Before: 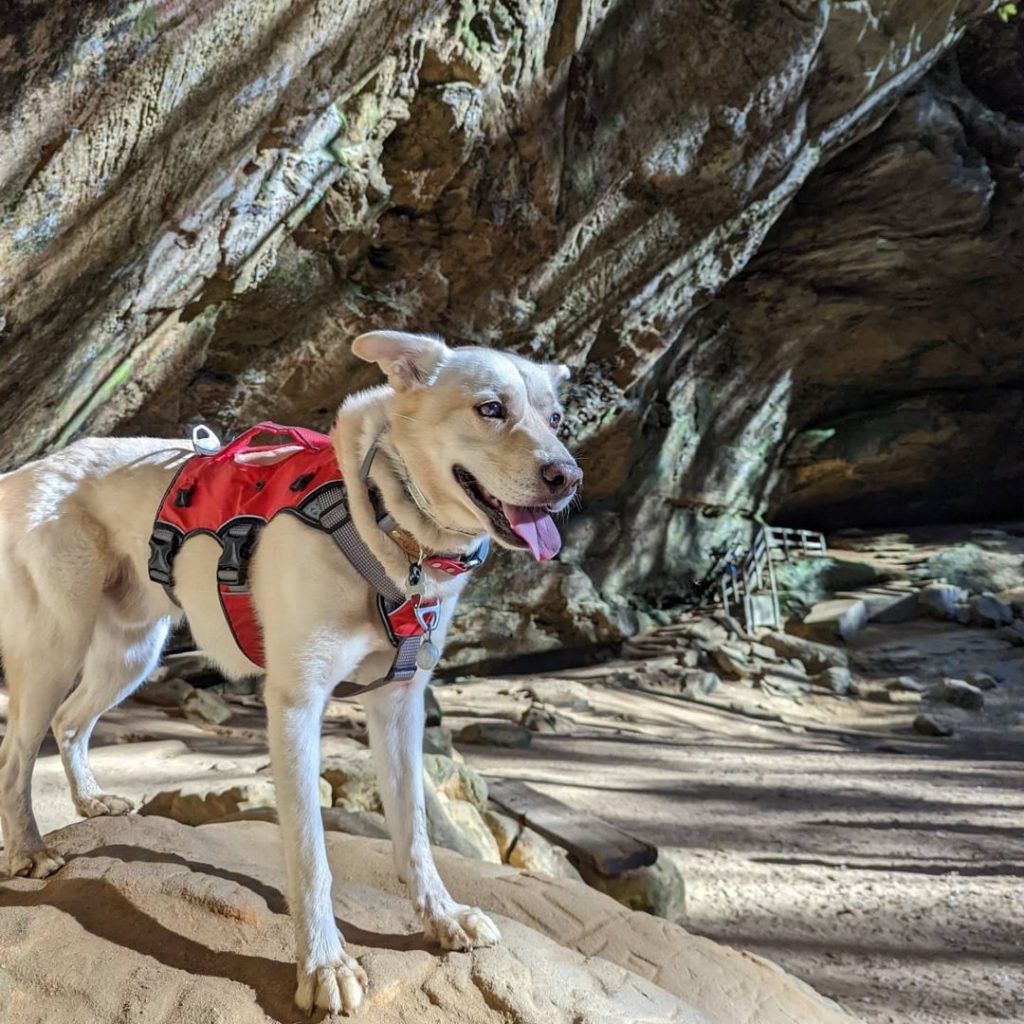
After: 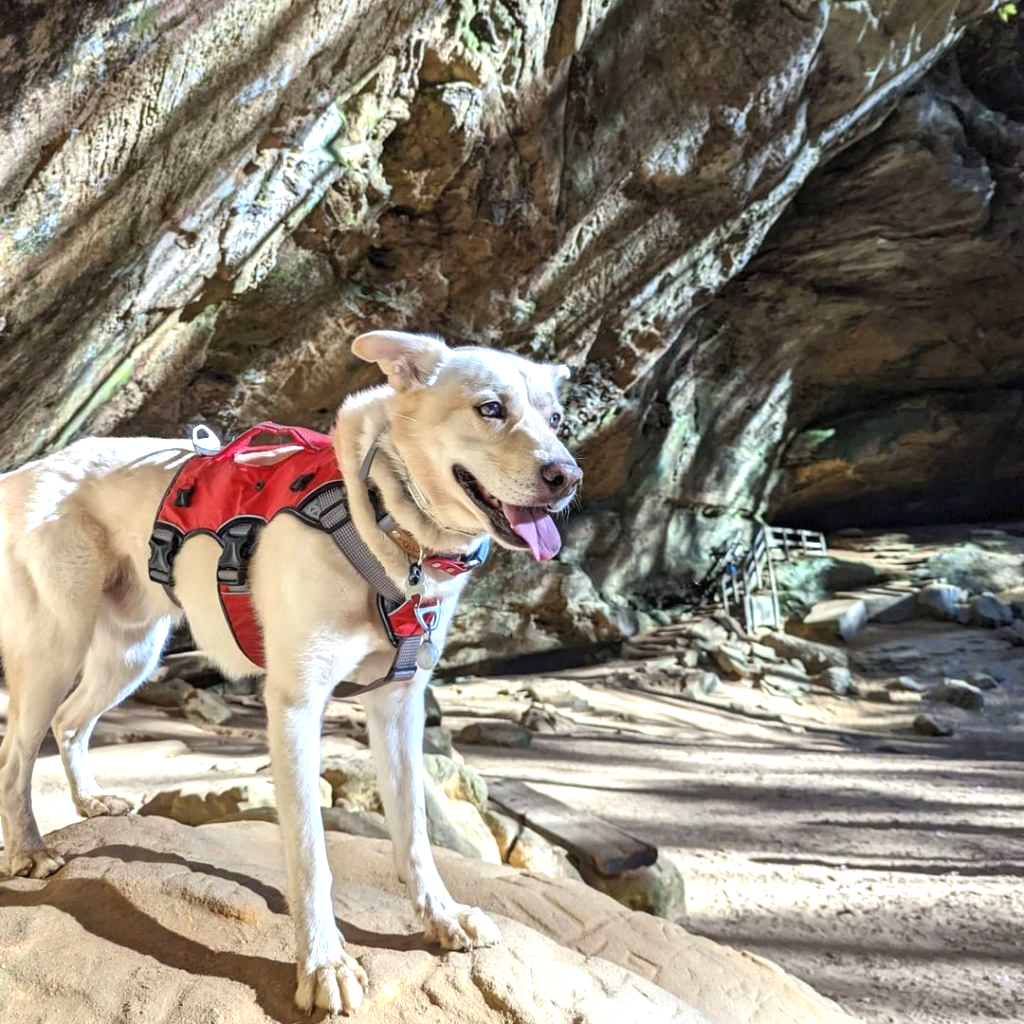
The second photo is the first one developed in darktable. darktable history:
color zones: curves: ch0 [(0.068, 0.464) (0.25, 0.5) (0.48, 0.508) (0.75, 0.536) (0.886, 0.476) (0.967, 0.456)]; ch1 [(0.066, 0.456) (0.25, 0.5) (0.616, 0.508) (0.746, 0.56) (0.934, 0.444)]
exposure: black level correction 0, exposure 0.7 EV, compensate exposure bias true, compensate highlight preservation false
